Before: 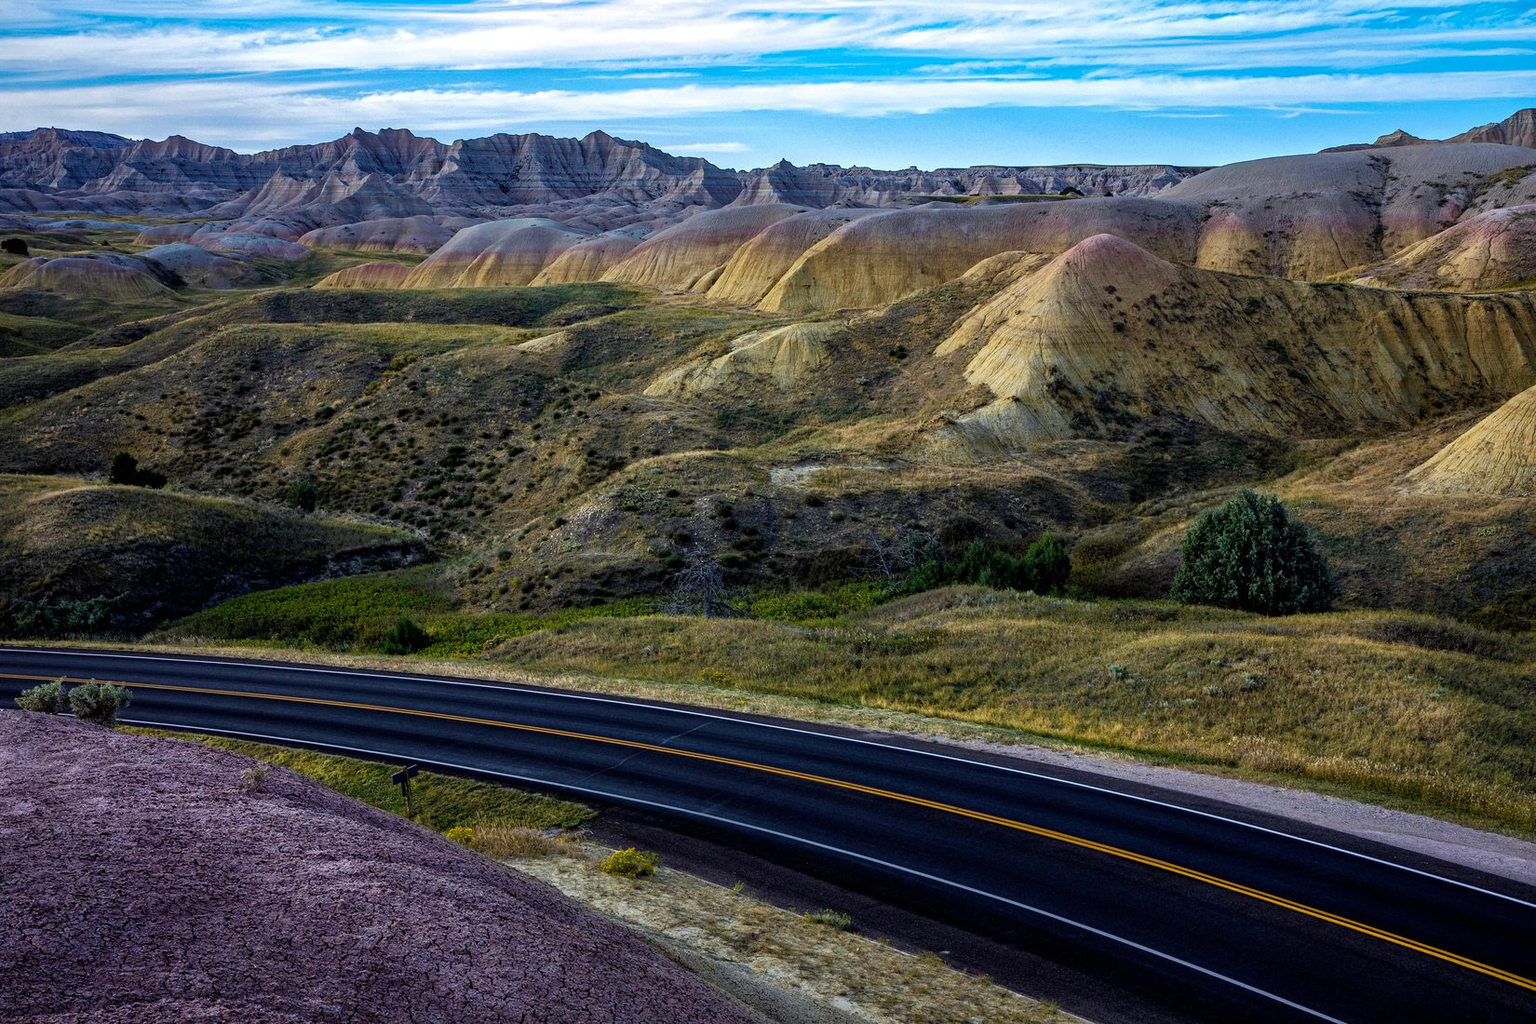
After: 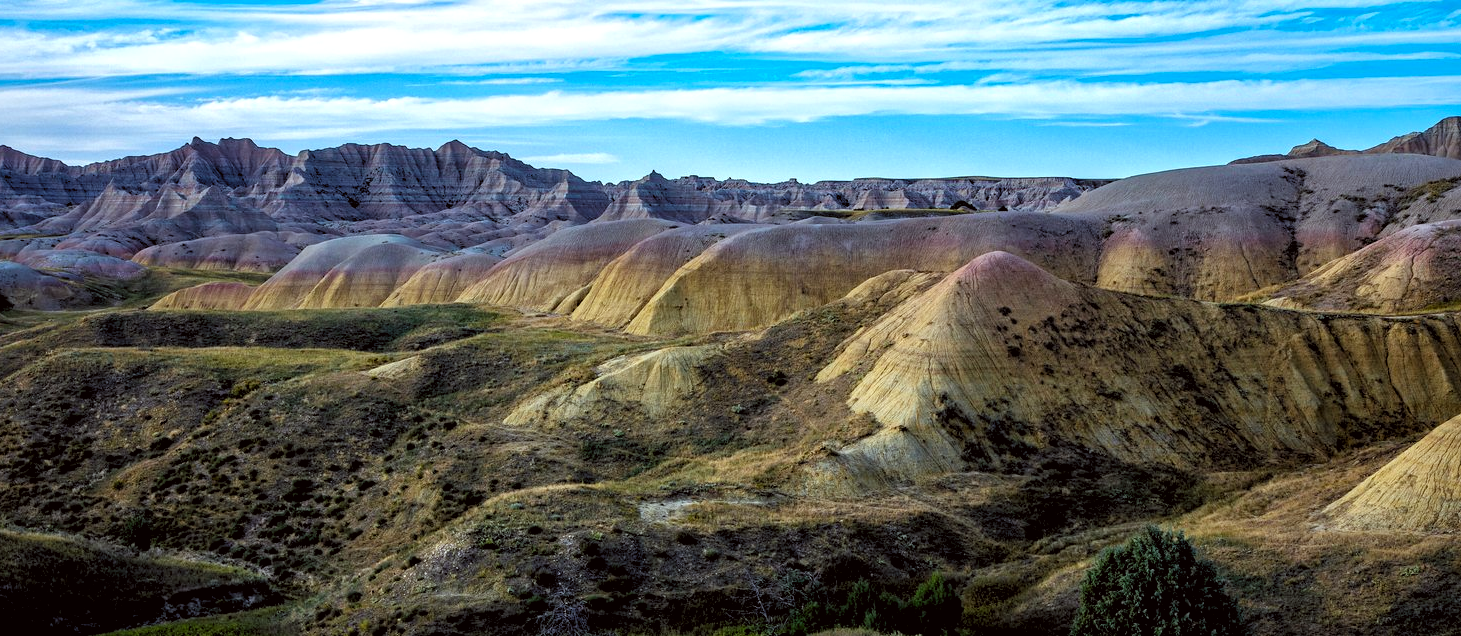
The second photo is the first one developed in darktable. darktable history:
color correction: highlights a* -2.89, highlights b* -2.69, shadows a* 2.38, shadows b* 2.71
crop and rotate: left 11.426%, bottom 42.097%
levels: levels [0.073, 0.497, 0.972]
